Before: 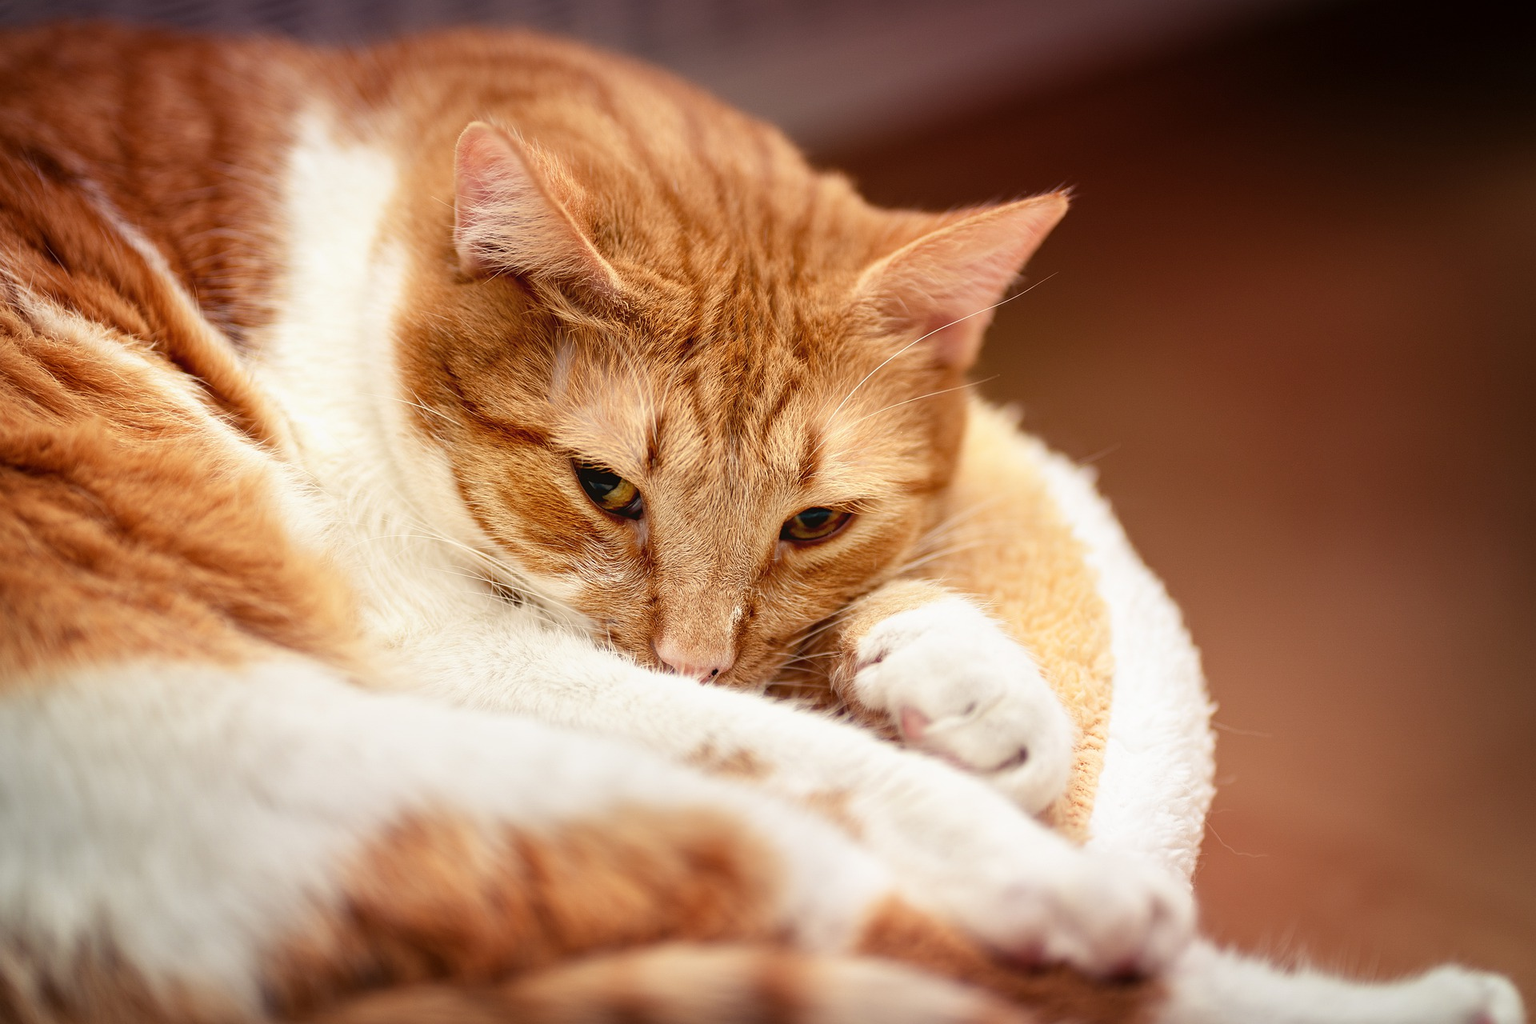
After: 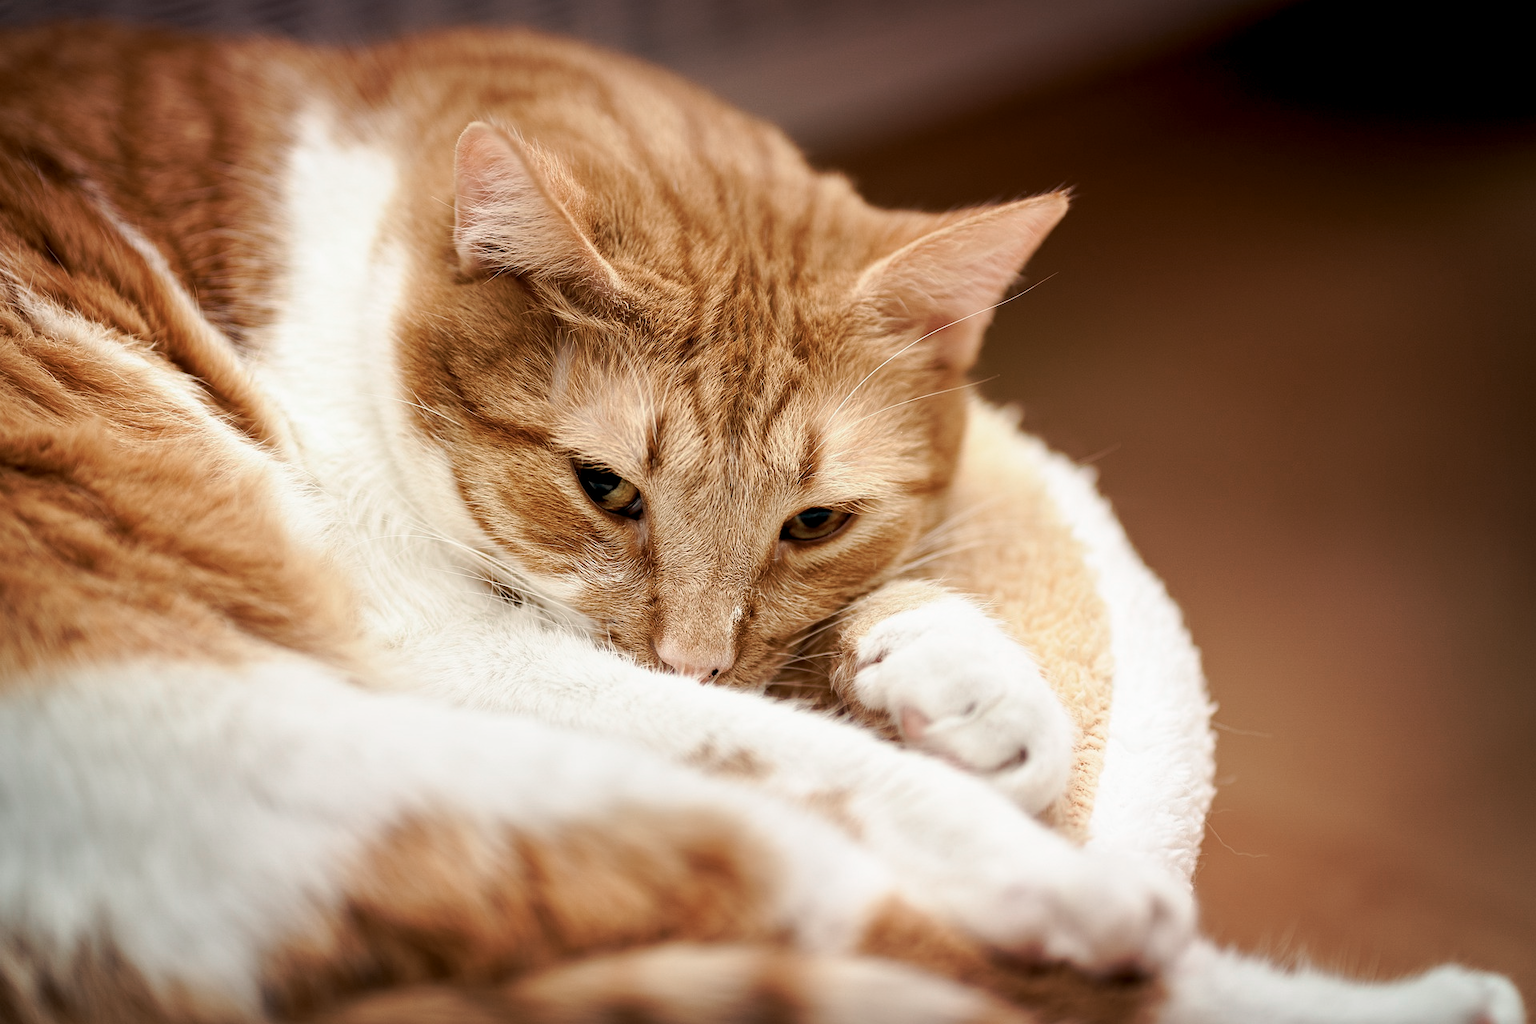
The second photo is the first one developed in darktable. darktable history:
tone curve: curves: ch0 [(0, 0) (0.003, 0.003) (0.011, 0.01) (0.025, 0.023) (0.044, 0.041) (0.069, 0.064) (0.1, 0.092) (0.136, 0.125) (0.177, 0.163) (0.224, 0.207) (0.277, 0.255) (0.335, 0.309) (0.399, 0.375) (0.468, 0.459) (0.543, 0.548) (0.623, 0.629) (0.709, 0.716) (0.801, 0.808) (0.898, 0.911) (1, 1)], preserve colors none
color look up table: target L [79.37, 65.77, 52.32, 40.56, 200.05, 100, 76.07, 67.61, 66.26, 61.53, 53.03, 57.39, 49.65, 38.72, 59.79, 59.15, 47.79, 37.23, 35.22, 17.8, 66.83, 68.22, 51.07, 50.25, 0 ×25], target a [-0.997, -20.12, -33.51, -11.18, -0.007, 0, 0.36, 12.26, 12.56, 24.45, -0.325, 32, 35.15, 12.79, 4.973, 29.53, 3.138, -0.363, 16.61, 0.023, -27.25, -0.872, -17.98, -4.525, 0 ×25], target b [-0.602, 25.23, 8.609, 10.44, 0.085, 0.003, 39.14, 42.46, 13.41, 42.78, -0.056, 21.08, 30.17, 15.95, -11.6, 2.477, -26, -0.705, -8.42, -0.511, -8.38, -0.8, -21.49, -16.24, 0 ×25], num patches 24
